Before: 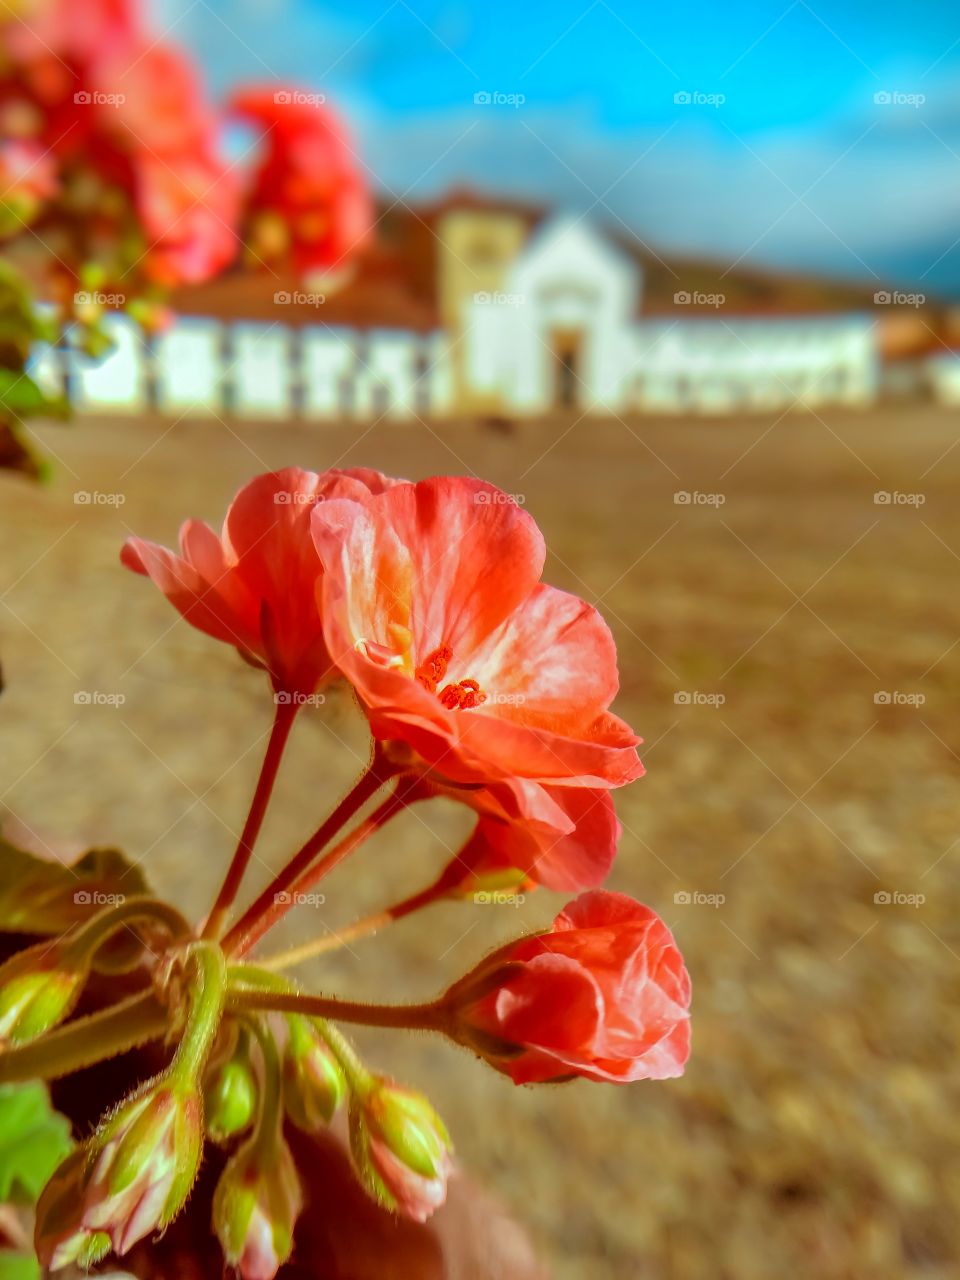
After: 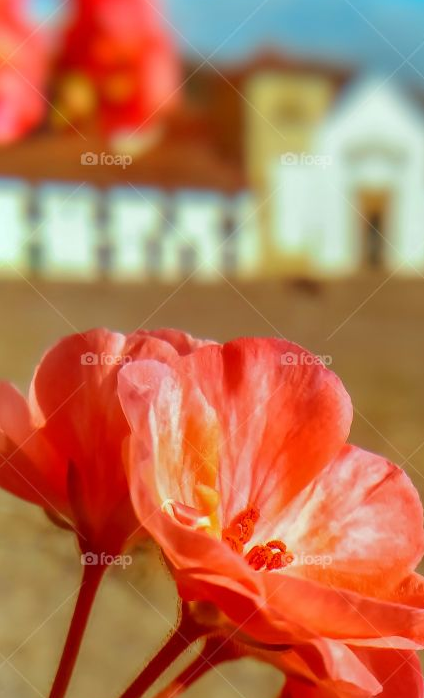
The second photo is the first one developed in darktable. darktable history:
crop: left 20.181%, top 10.915%, right 35.611%, bottom 34.546%
